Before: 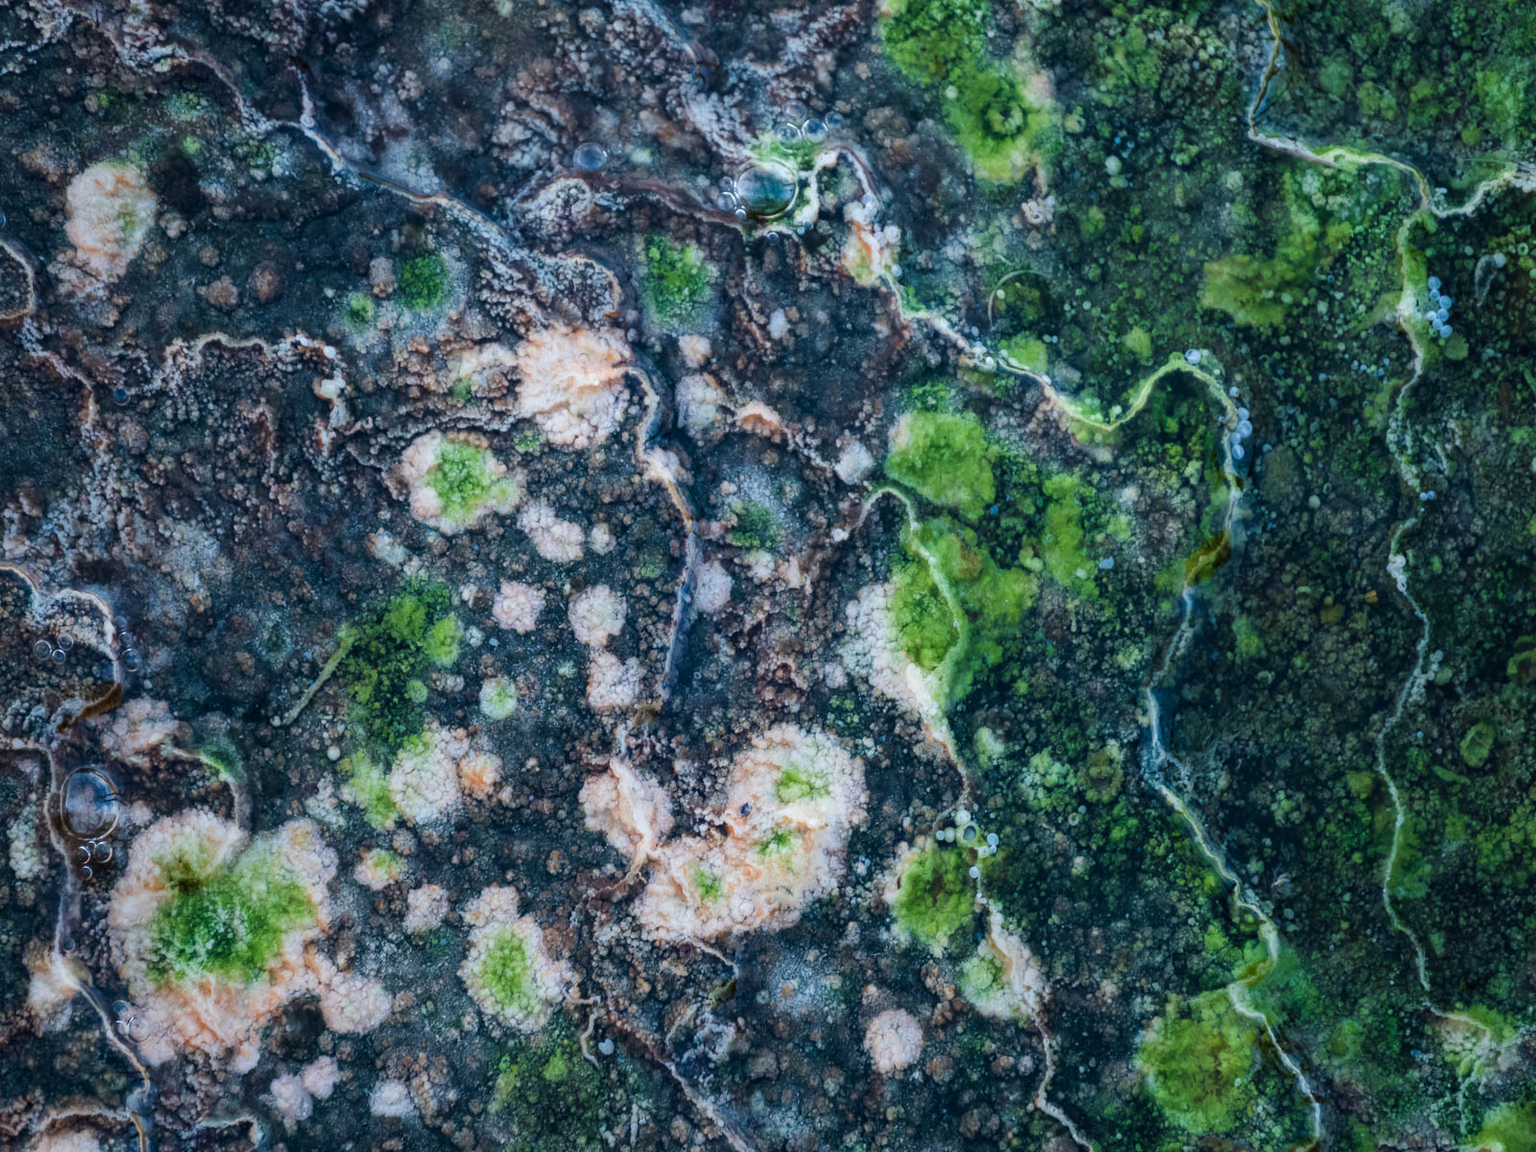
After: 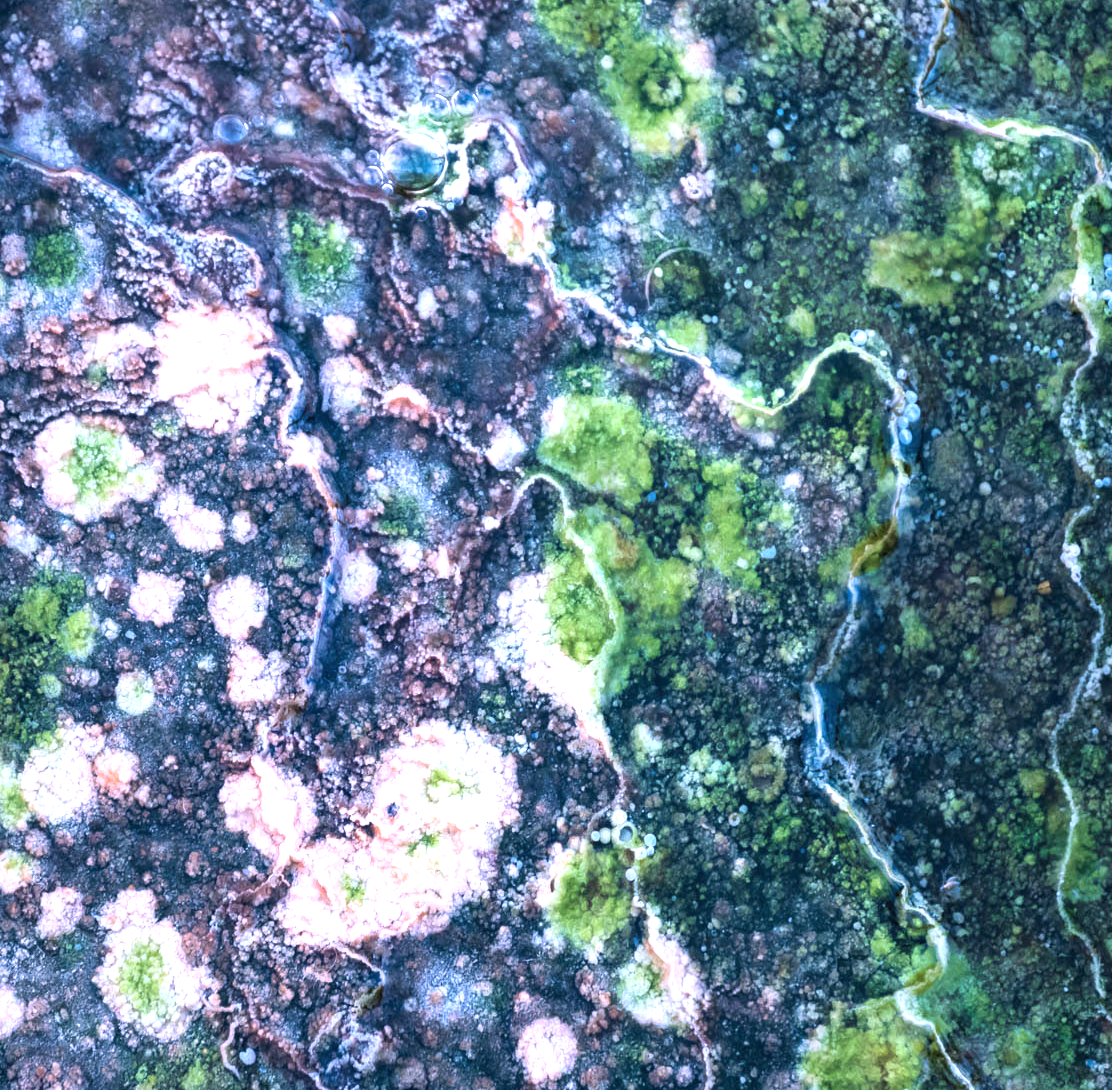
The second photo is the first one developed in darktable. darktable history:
exposure: black level correction 0, exposure 1.2 EV, compensate exposure bias true, compensate highlight preservation false
crop and rotate: left 24.034%, top 2.838%, right 6.406%, bottom 6.299%
color correction: highlights a* 15.46, highlights b* -20.56
